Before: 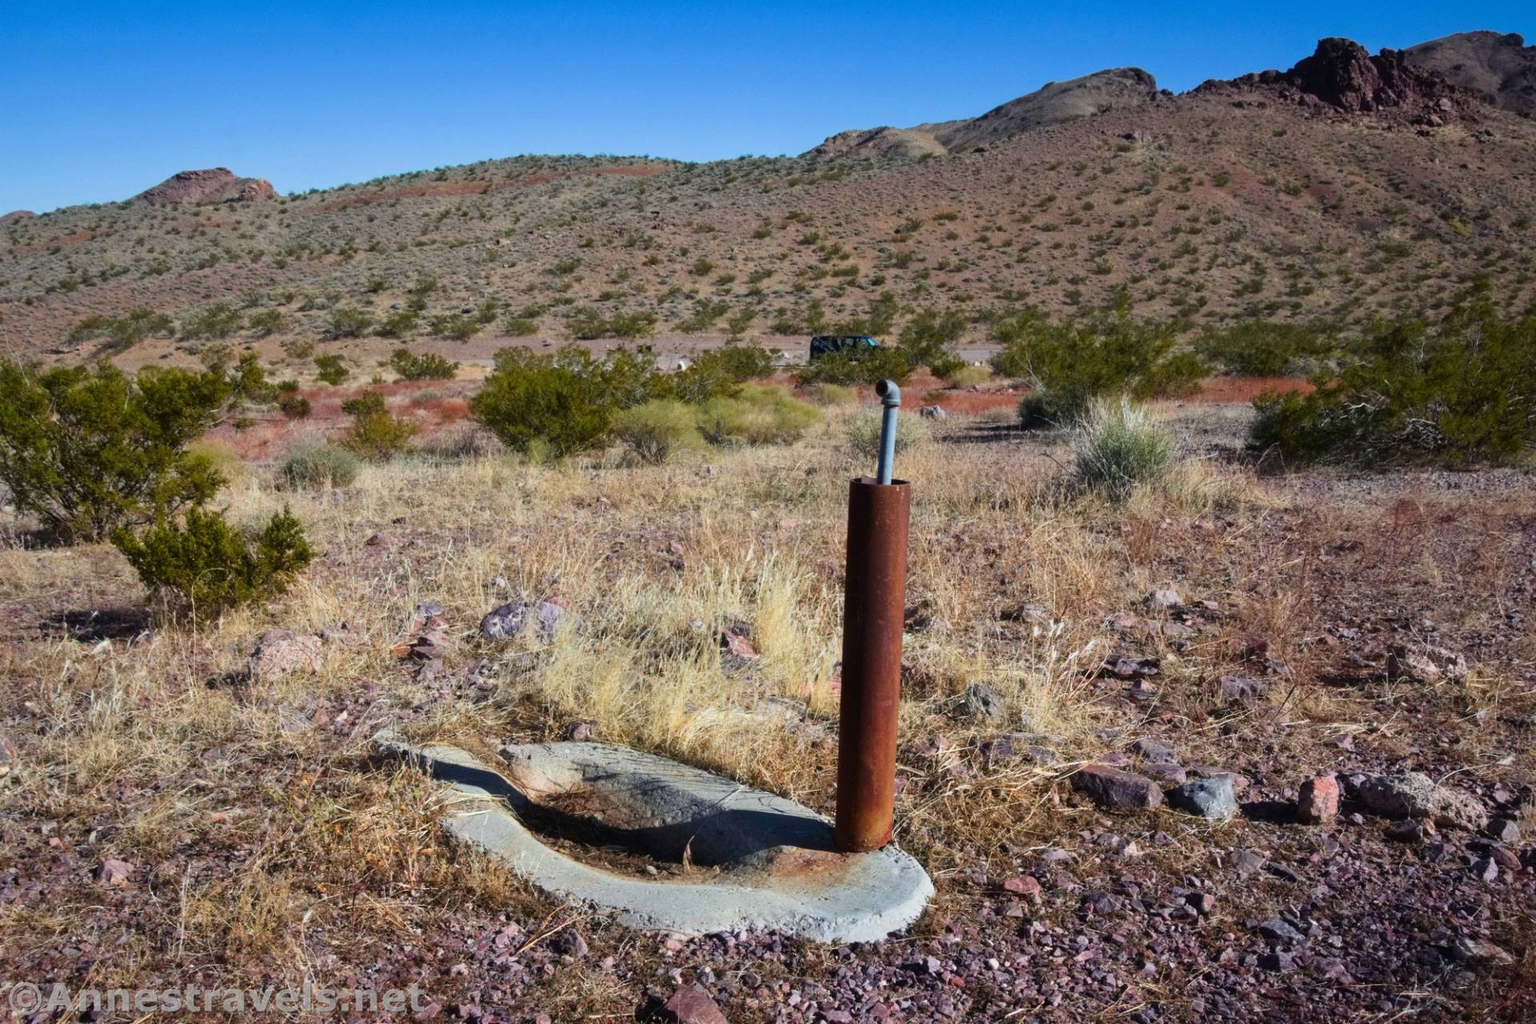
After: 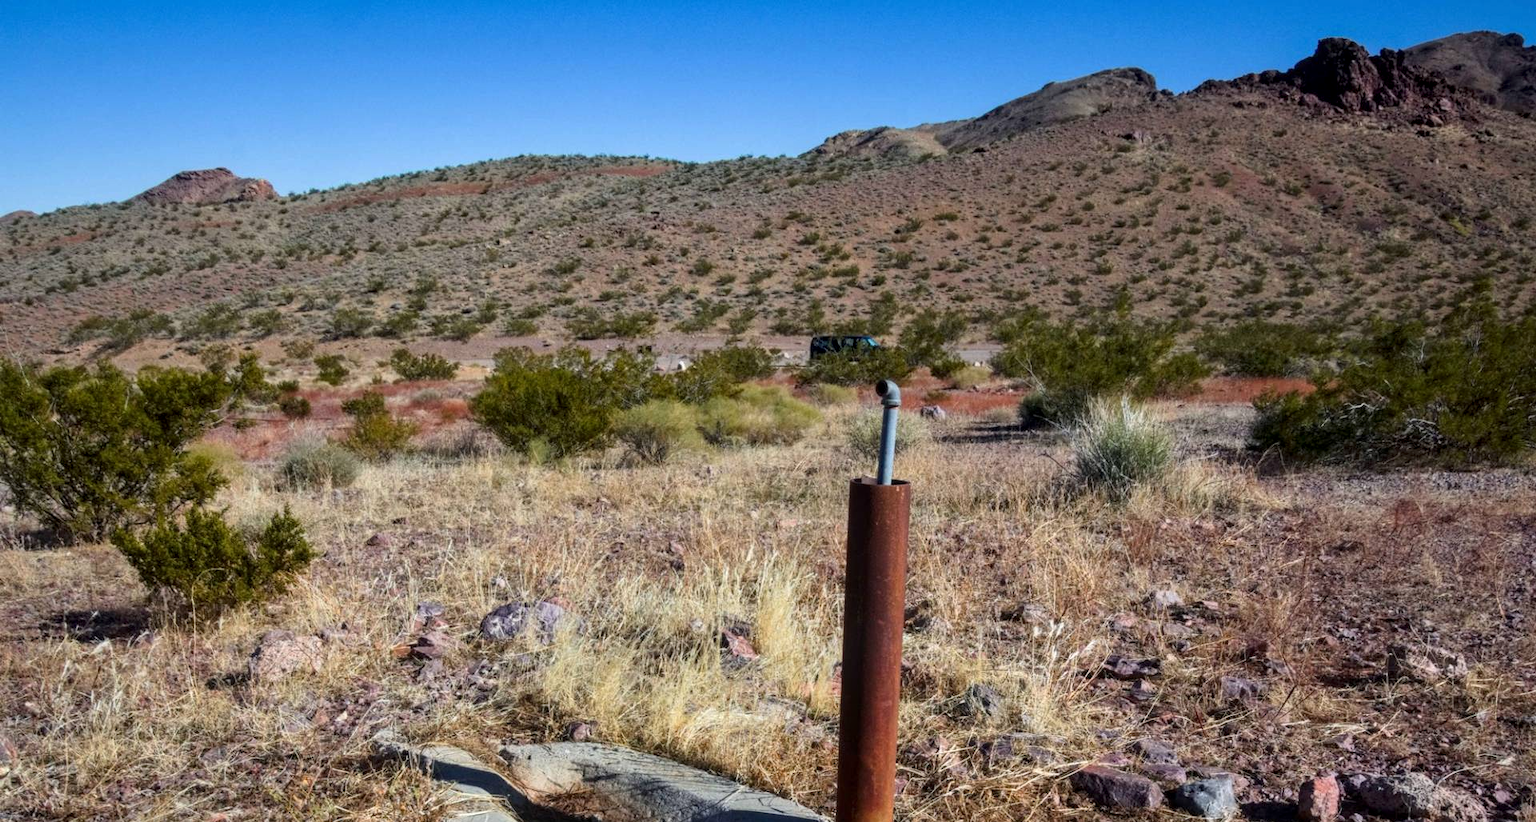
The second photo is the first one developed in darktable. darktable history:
crop: bottom 19.644%
local contrast: on, module defaults
